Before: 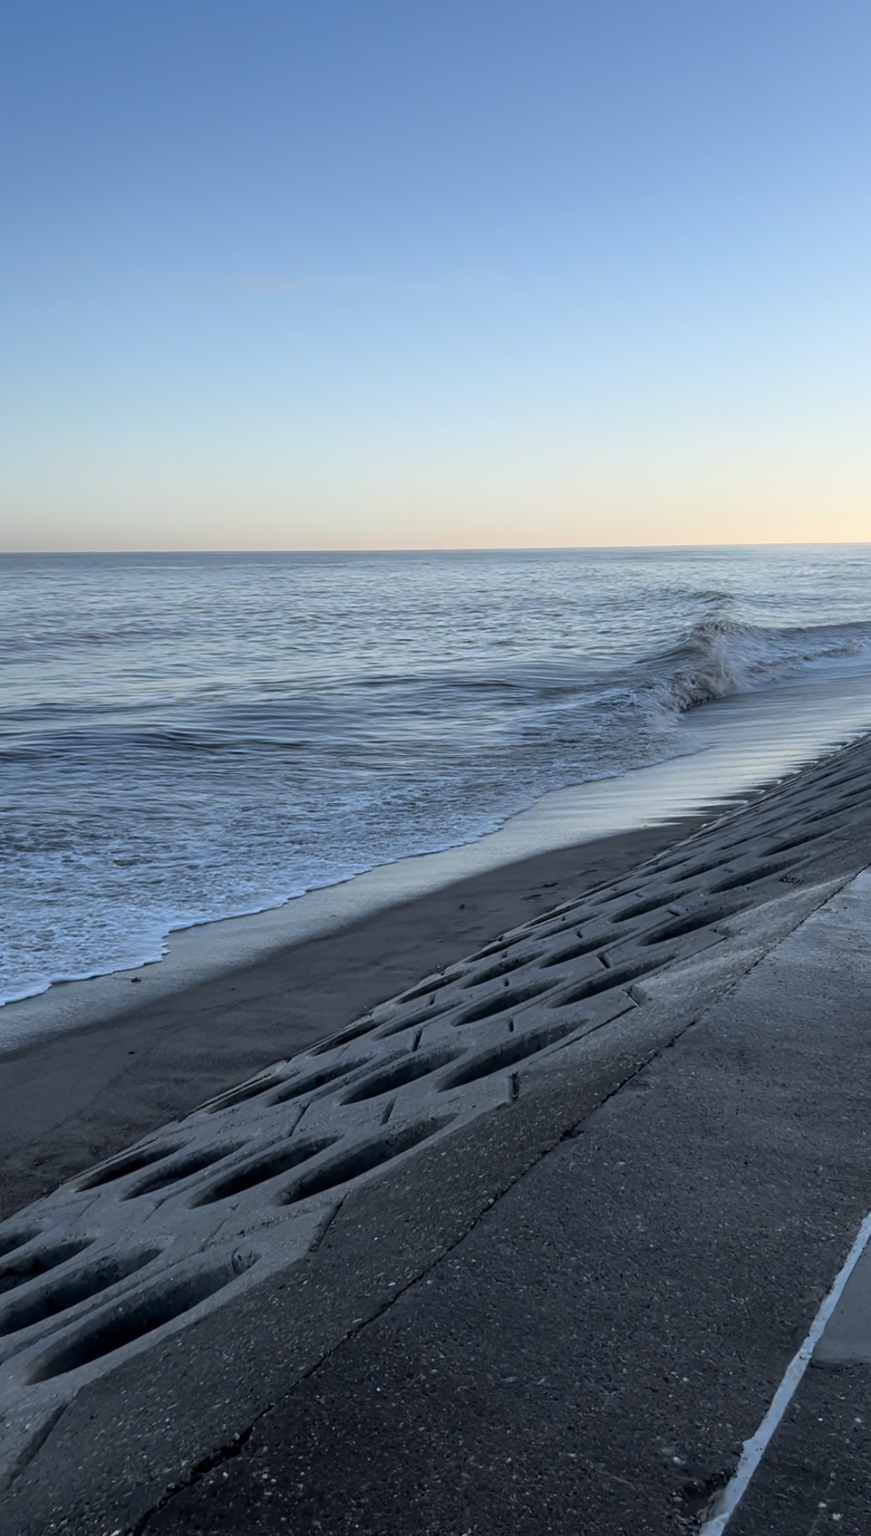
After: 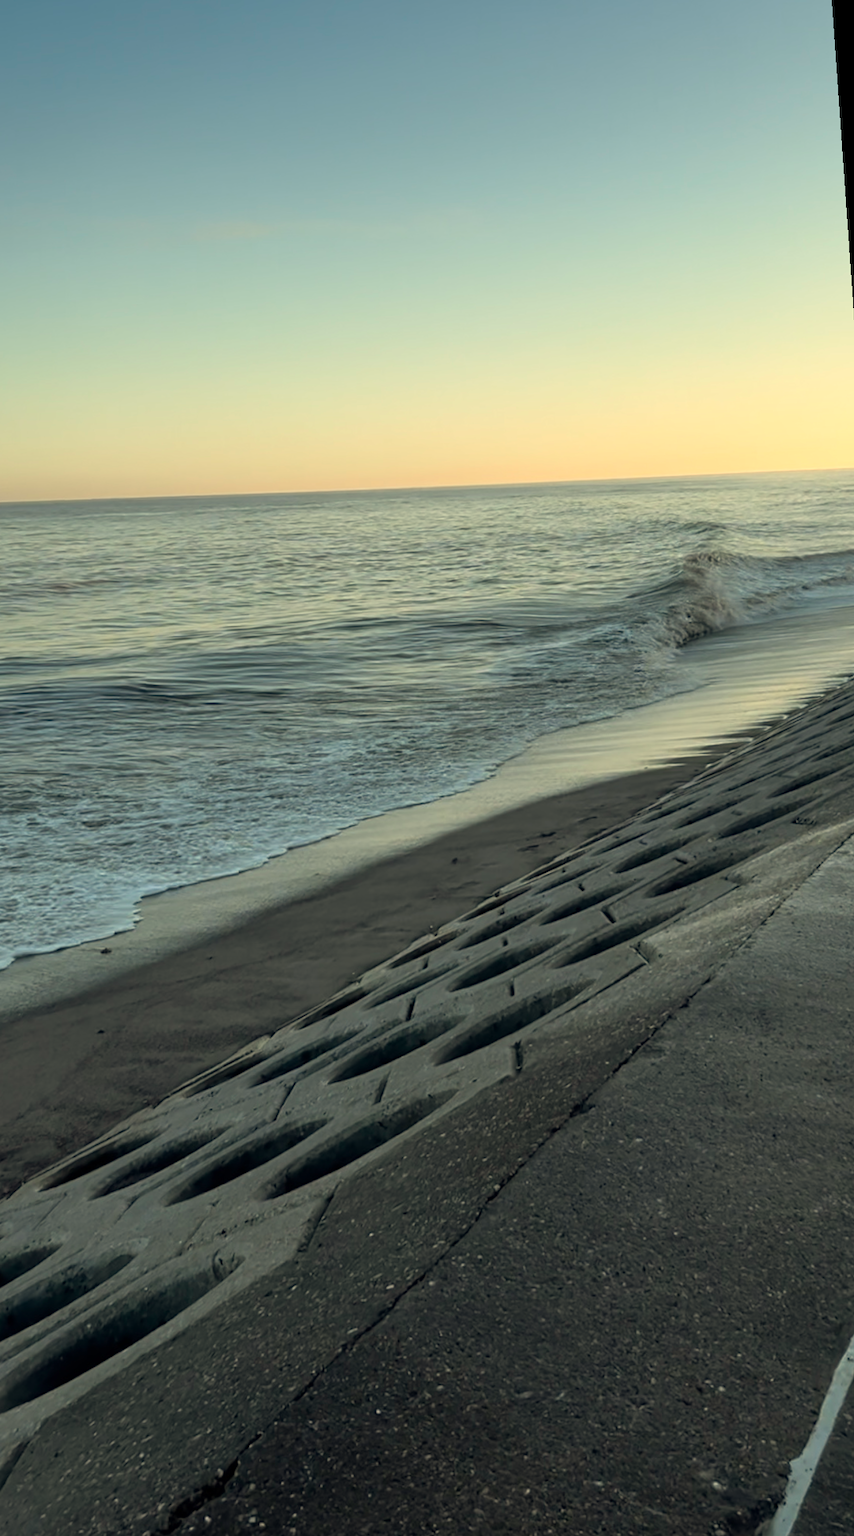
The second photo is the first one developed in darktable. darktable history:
rotate and perspective: rotation -1.68°, lens shift (vertical) -0.146, crop left 0.049, crop right 0.912, crop top 0.032, crop bottom 0.96
white balance: red 1.08, blue 0.791
